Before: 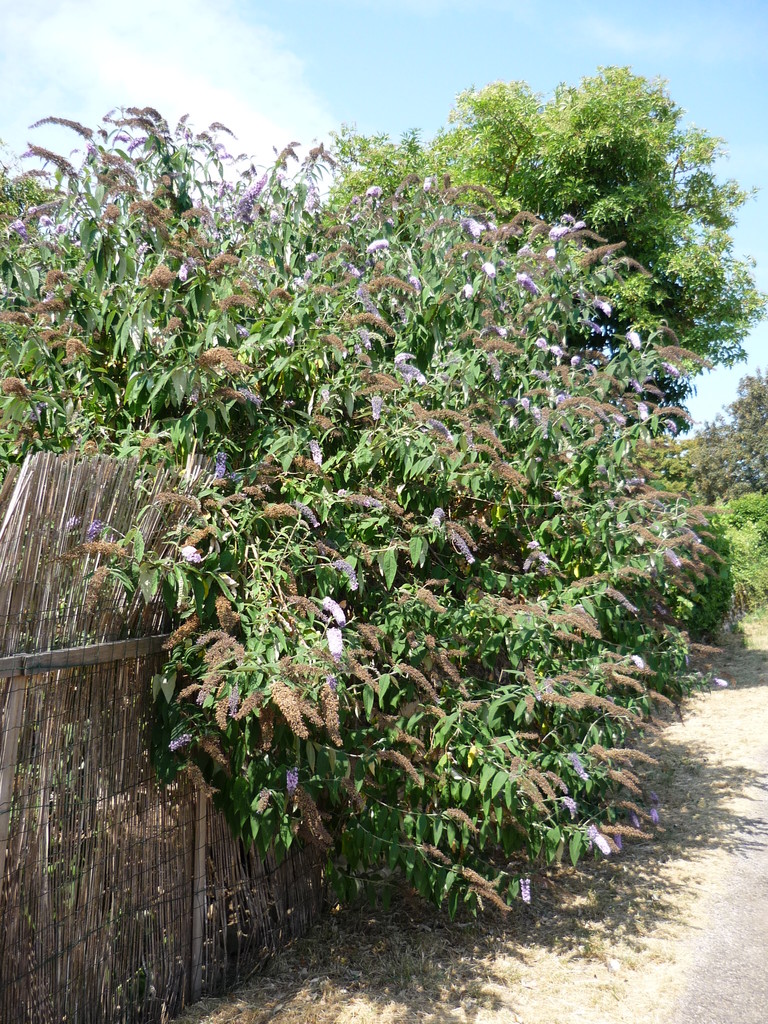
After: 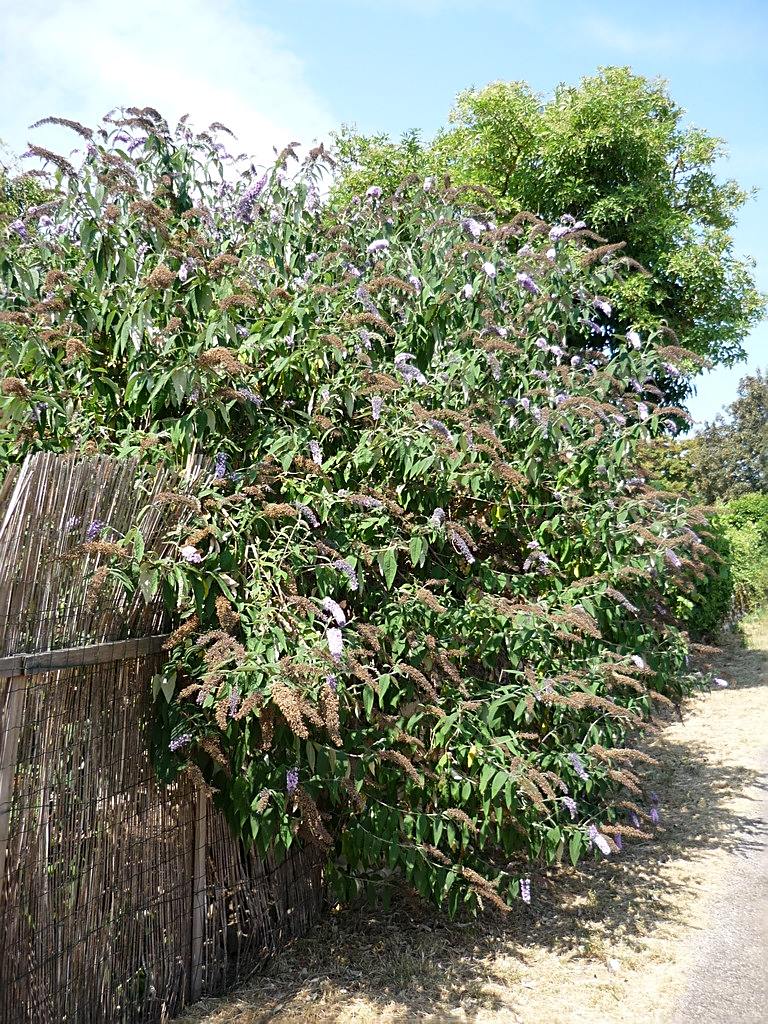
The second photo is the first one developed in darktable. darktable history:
sharpen: on, module defaults
local contrast: mode bilateral grid, contrast 15, coarseness 36, detail 105%, midtone range 0.2
